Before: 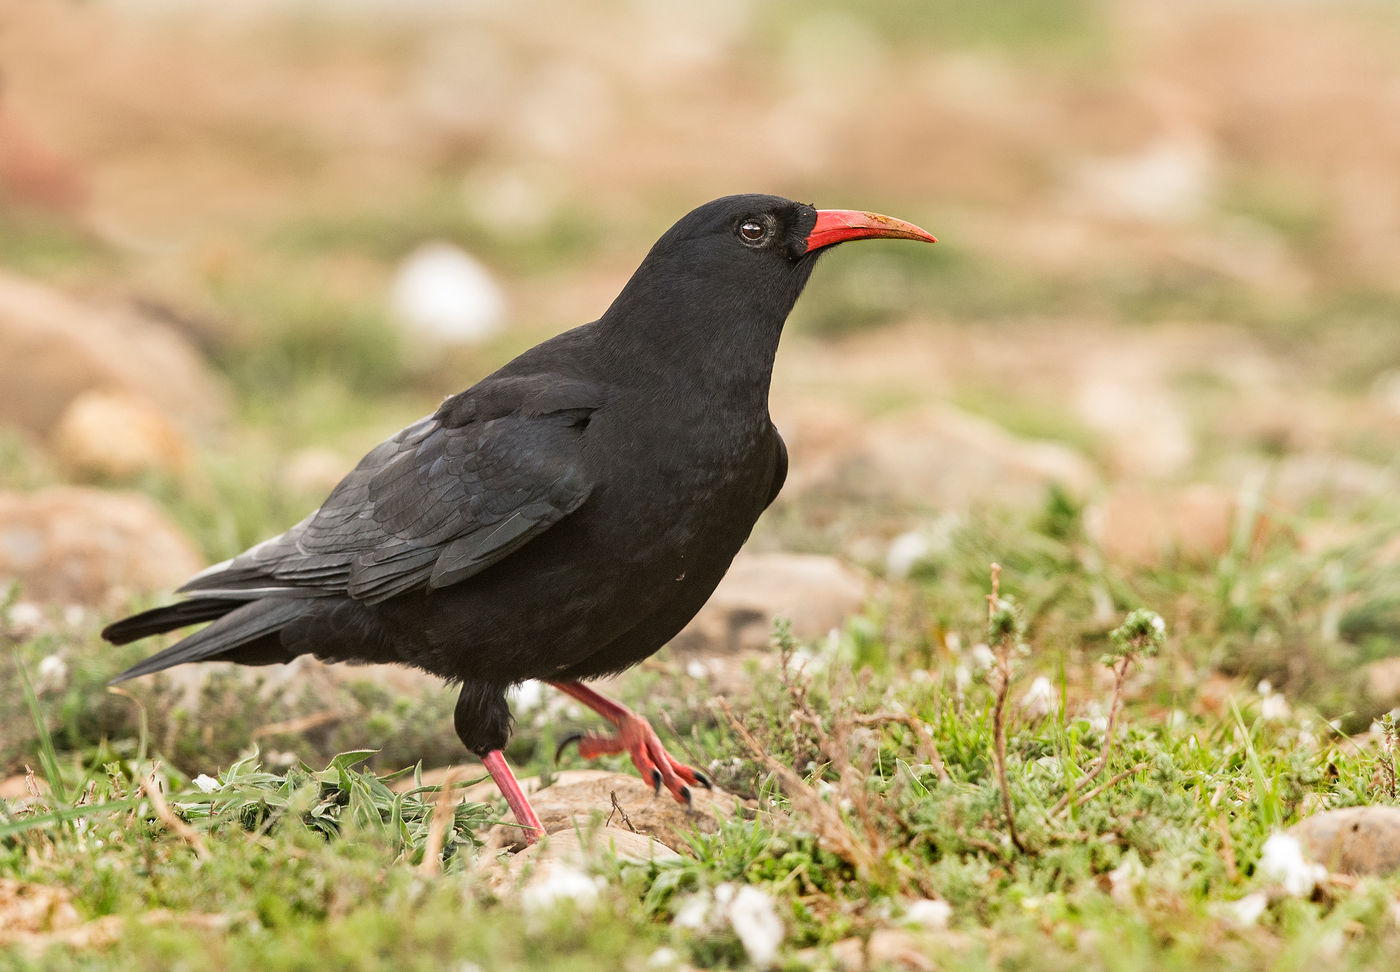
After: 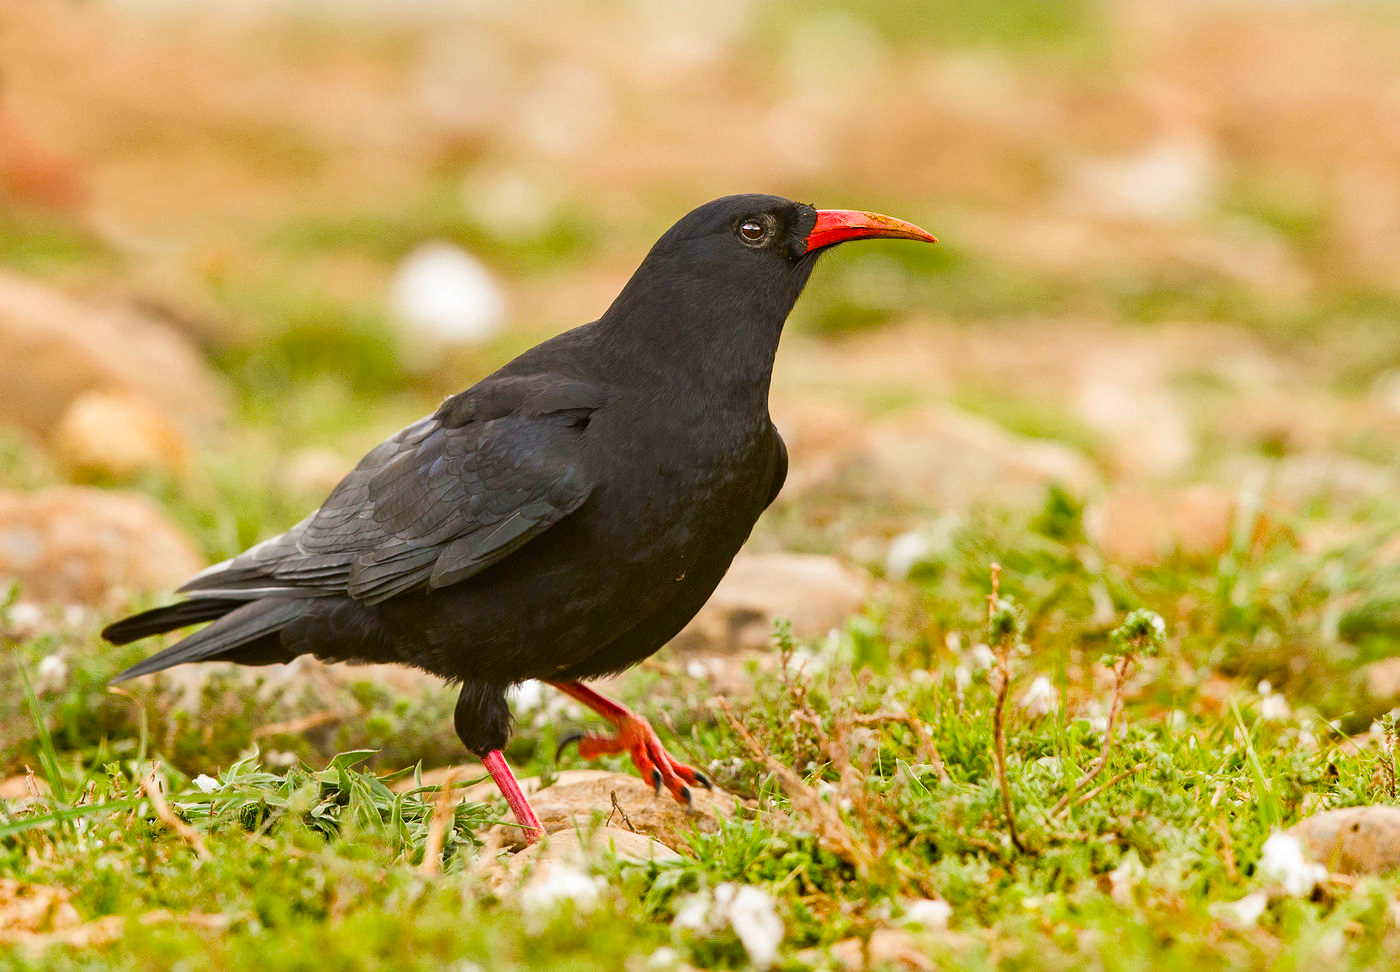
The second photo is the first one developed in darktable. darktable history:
color balance rgb: shadows lift › chroma 0.69%, shadows lift › hue 112.74°, global offset › hue 169.29°, linear chroma grading › global chroma 15%, perceptual saturation grading › global saturation 38.689%, perceptual saturation grading › highlights -25.79%, perceptual saturation grading › mid-tones 35.103%, perceptual saturation grading › shadows 34.628%, global vibrance 15.142%
